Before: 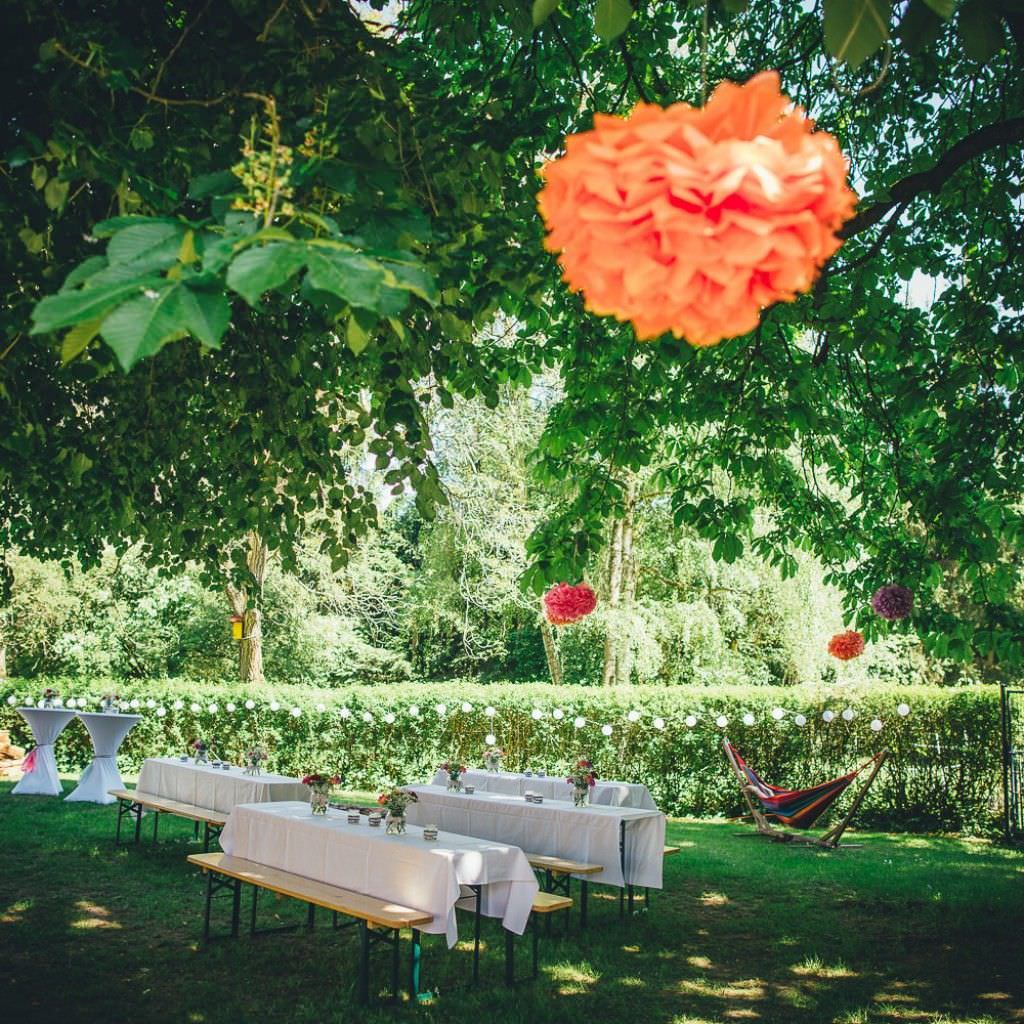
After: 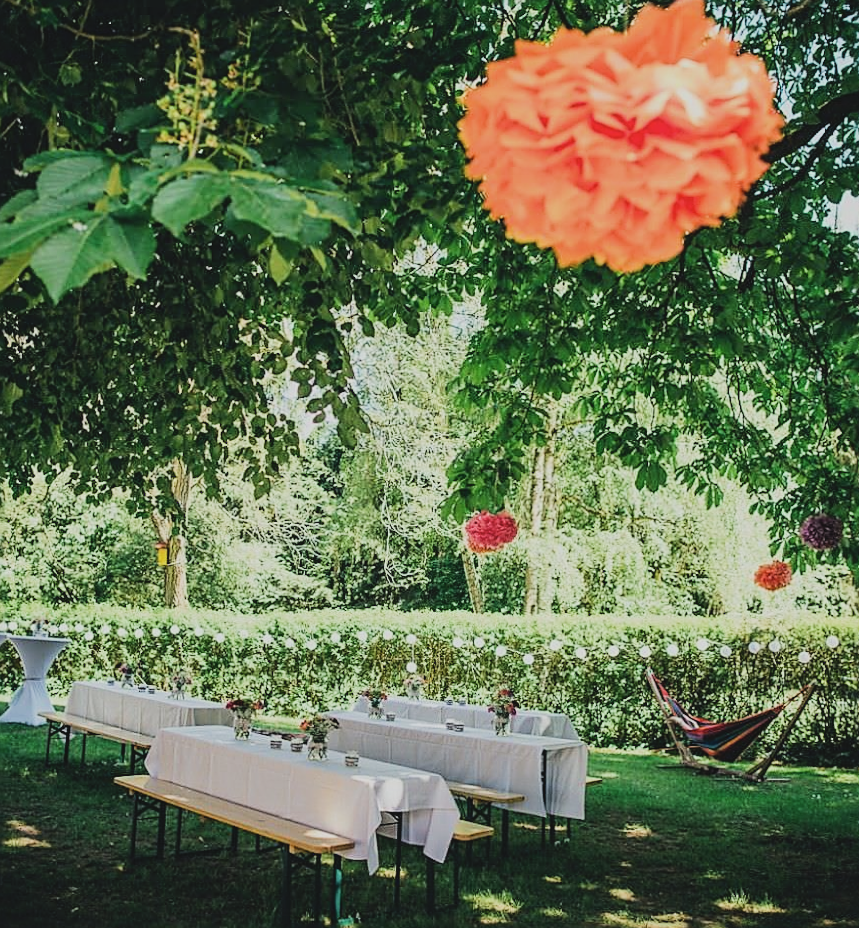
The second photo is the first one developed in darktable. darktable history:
crop: left 6.446%, top 8.188%, right 9.538%, bottom 3.548%
contrast brightness saturation: contrast -0.1, saturation -0.1
sharpen: on, module defaults
filmic rgb: black relative exposure -7.5 EV, white relative exposure 5 EV, hardness 3.31, contrast 1.3, contrast in shadows safe
rotate and perspective: lens shift (horizontal) -0.055, automatic cropping off
